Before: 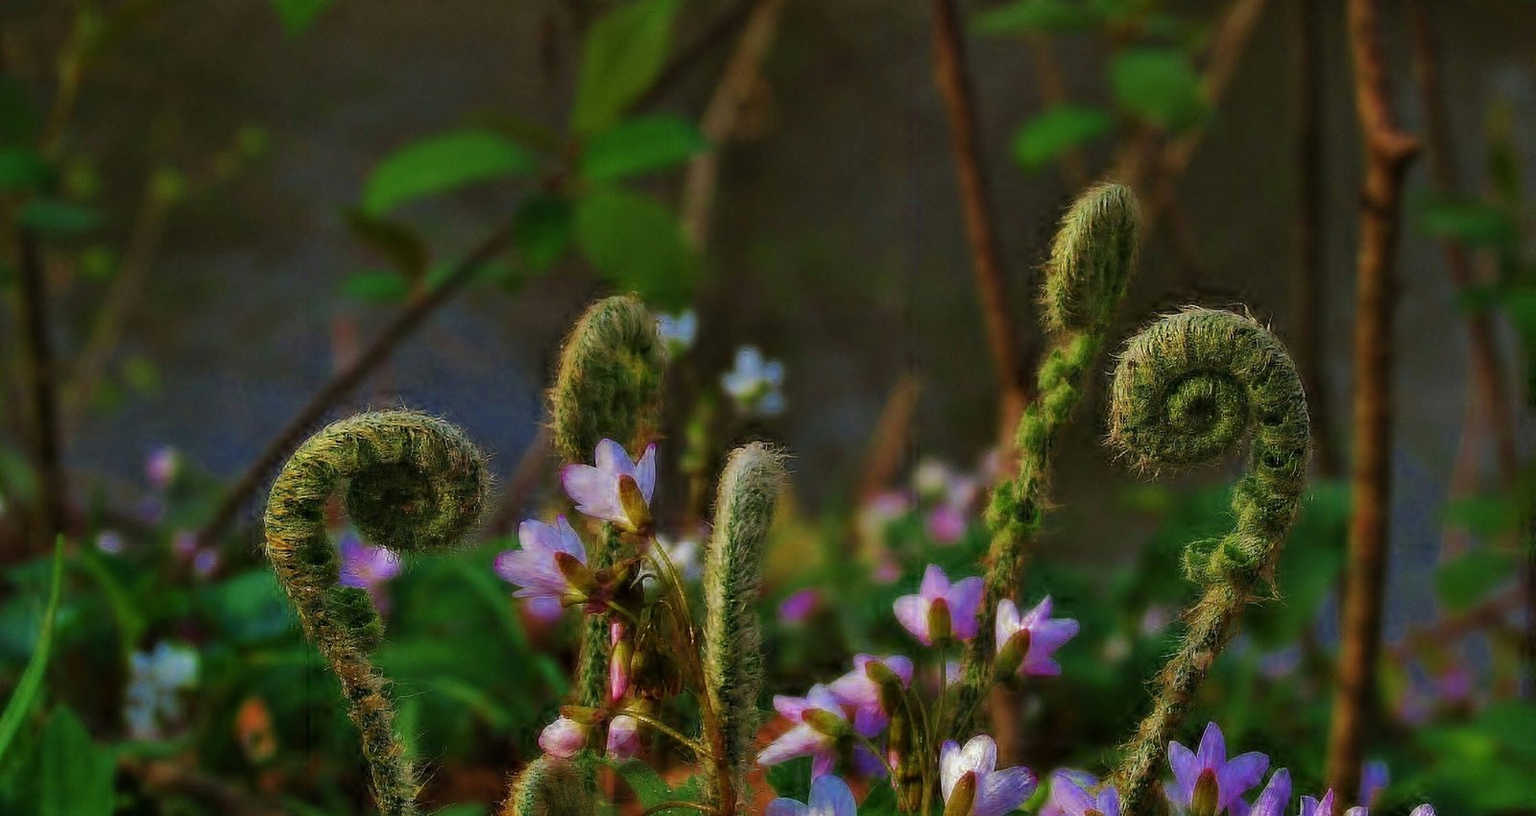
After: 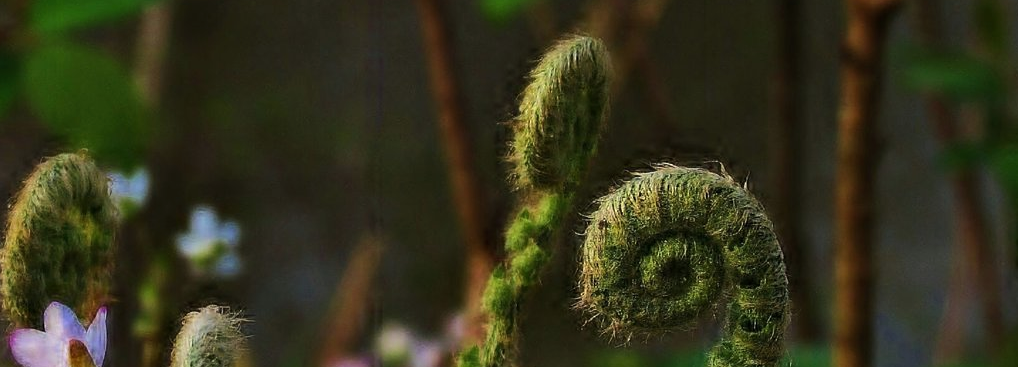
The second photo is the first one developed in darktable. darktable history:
tone equalizer: -8 EV -0.417 EV, -7 EV -0.389 EV, -6 EV -0.333 EV, -5 EV -0.222 EV, -3 EV 0.222 EV, -2 EV 0.333 EV, -1 EV 0.389 EV, +0 EV 0.417 EV, edges refinement/feathering 500, mask exposure compensation -1.25 EV, preserve details no
crop: left 36.005%, top 18.293%, right 0.31%, bottom 38.444%
